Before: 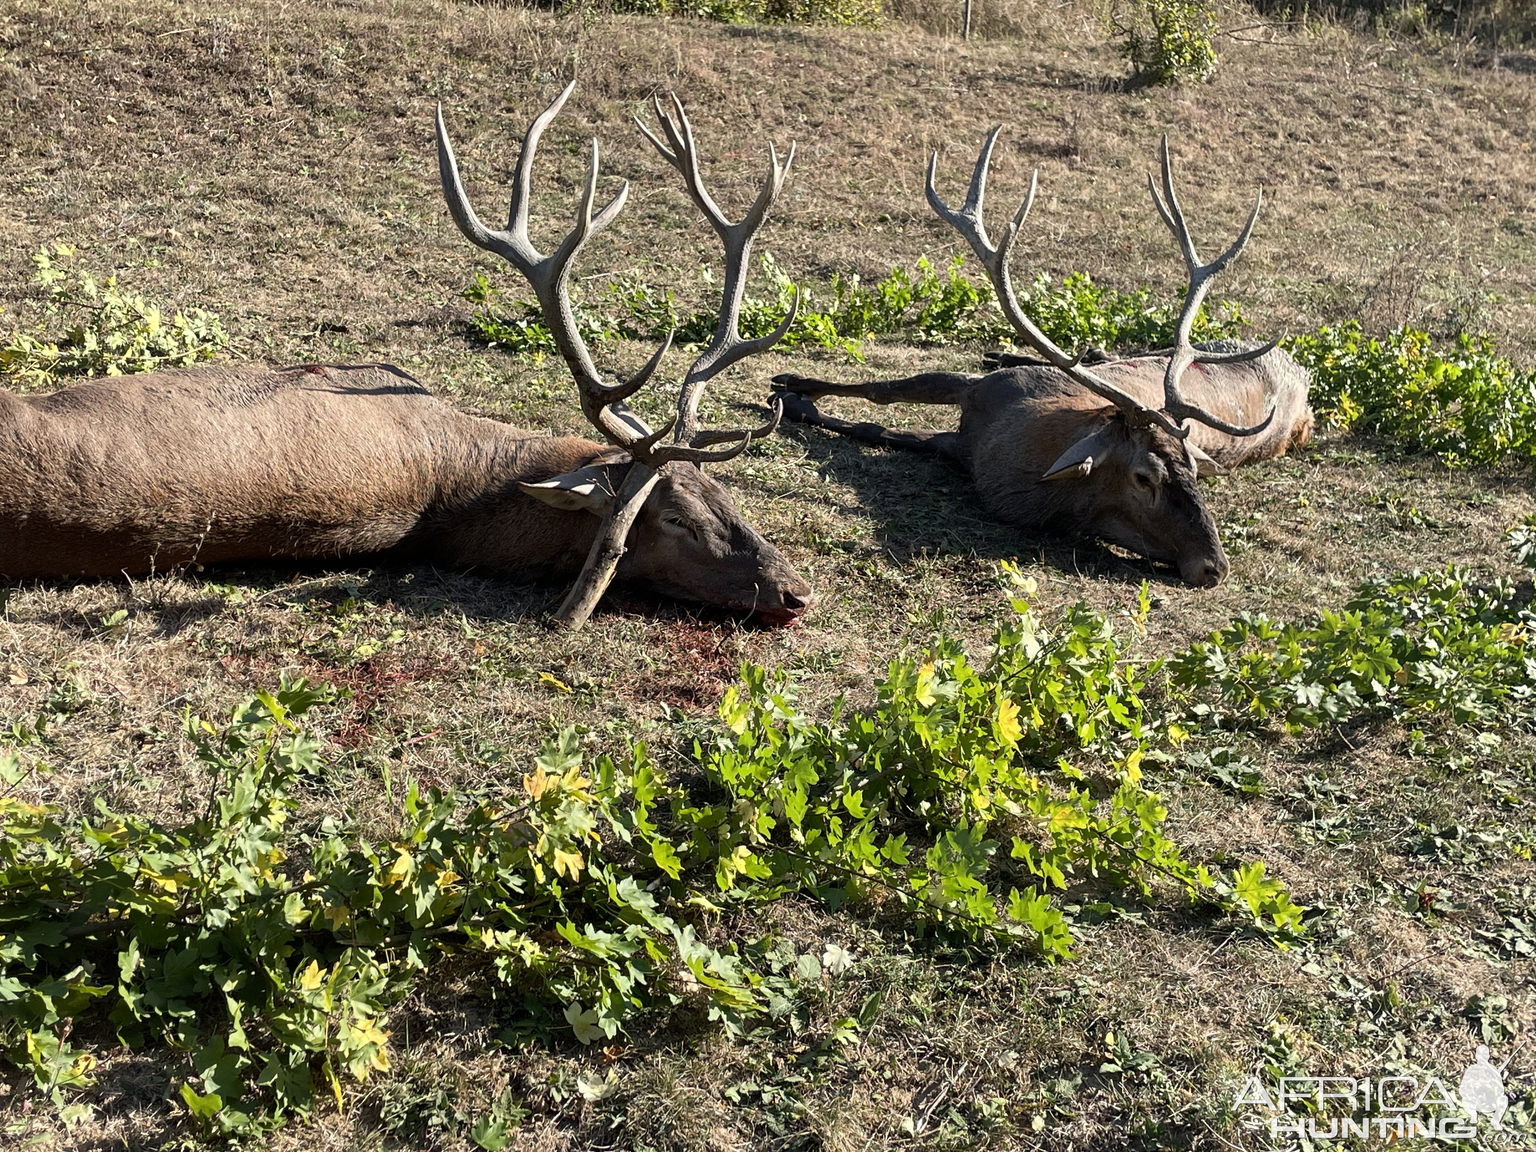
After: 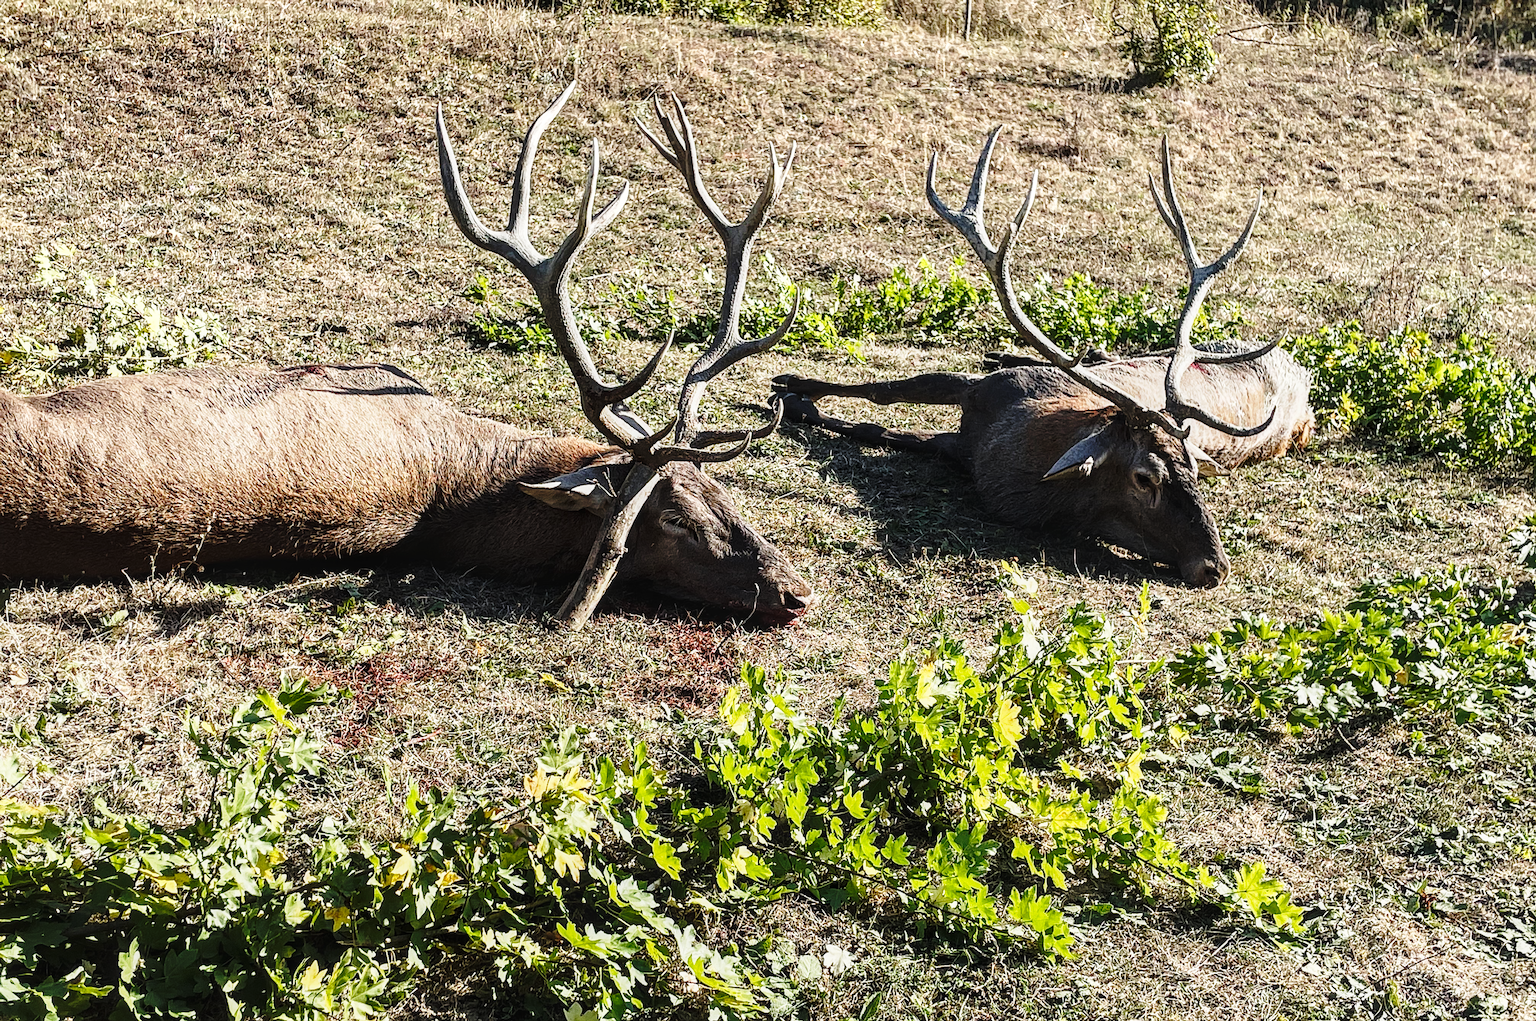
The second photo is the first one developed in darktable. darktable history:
local contrast: on, module defaults
crop and rotate: top 0%, bottom 11.355%
base curve: curves: ch0 [(0, 0) (0.04, 0.03) (0.133, 0.232) (0.448, 0.748) (0.843, 0.968) (1, 1)], preserve colors none
sharpen: on, module defaults
